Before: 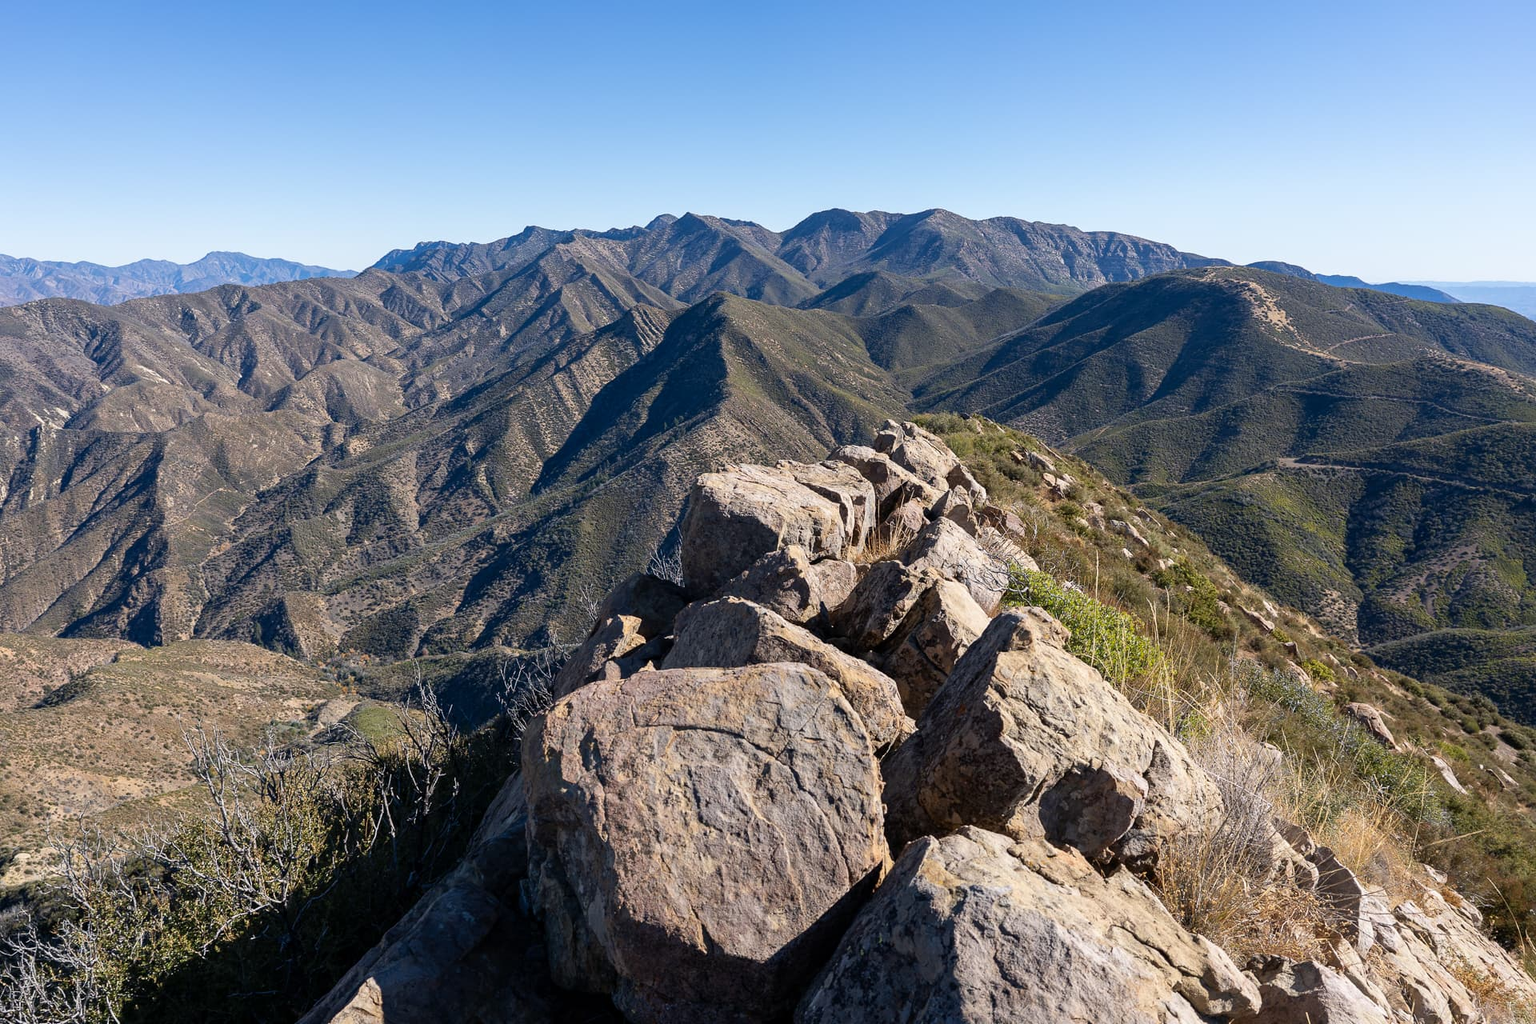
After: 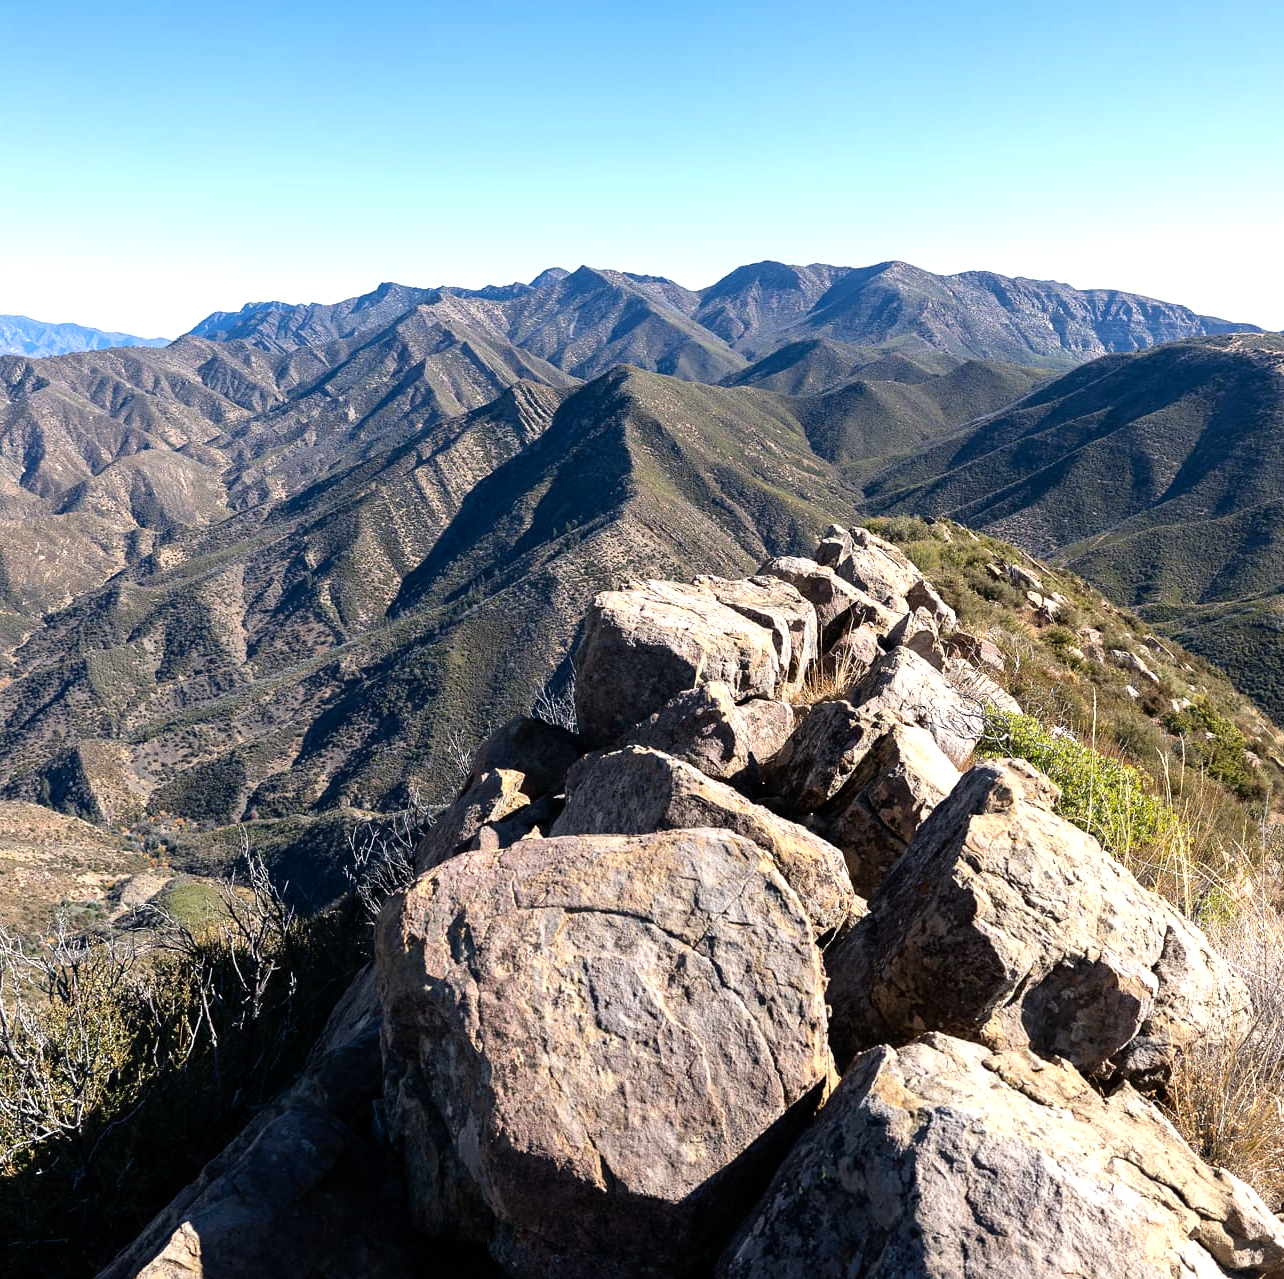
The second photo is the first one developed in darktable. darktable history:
crop and rotate: left 14.437%, right 18.678%
tone equalizer: -8 EV -0.745 EV, -7 EV -0.7 EV, -6 EV -0.563 EV, -5 EV -0.391 EV, -3 EV 0.388 EV, -2 EV 0.6 EV, -1 EV 0.682 EV, +0 EV 0.751 EV, mask exposure compensation -0.503 EV
